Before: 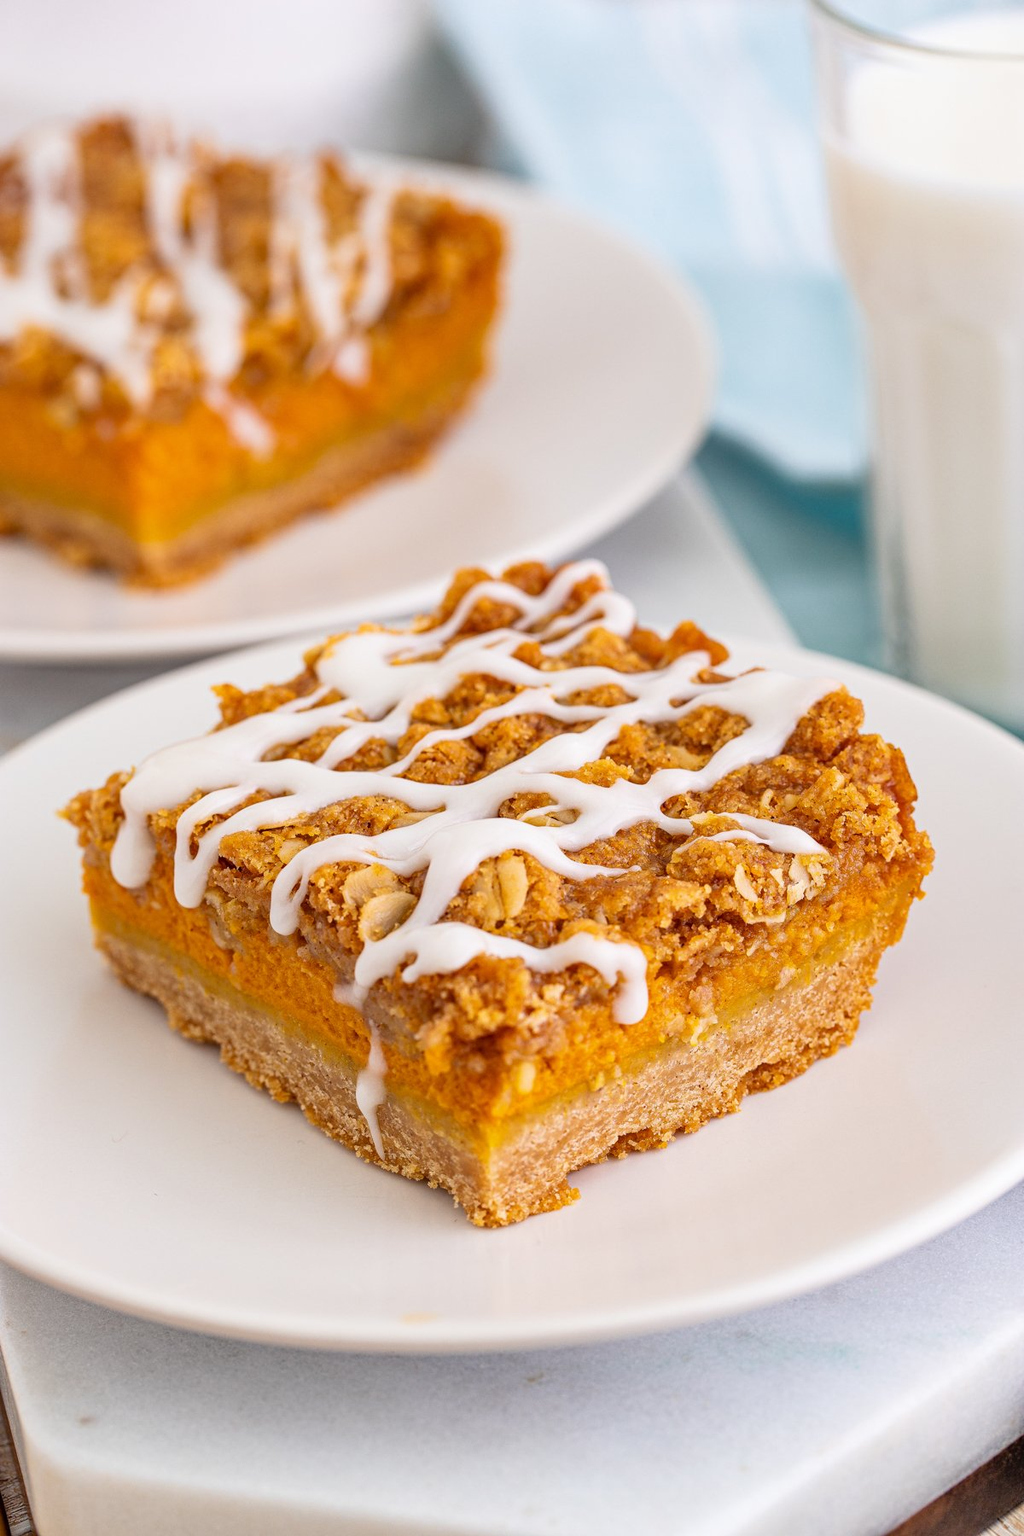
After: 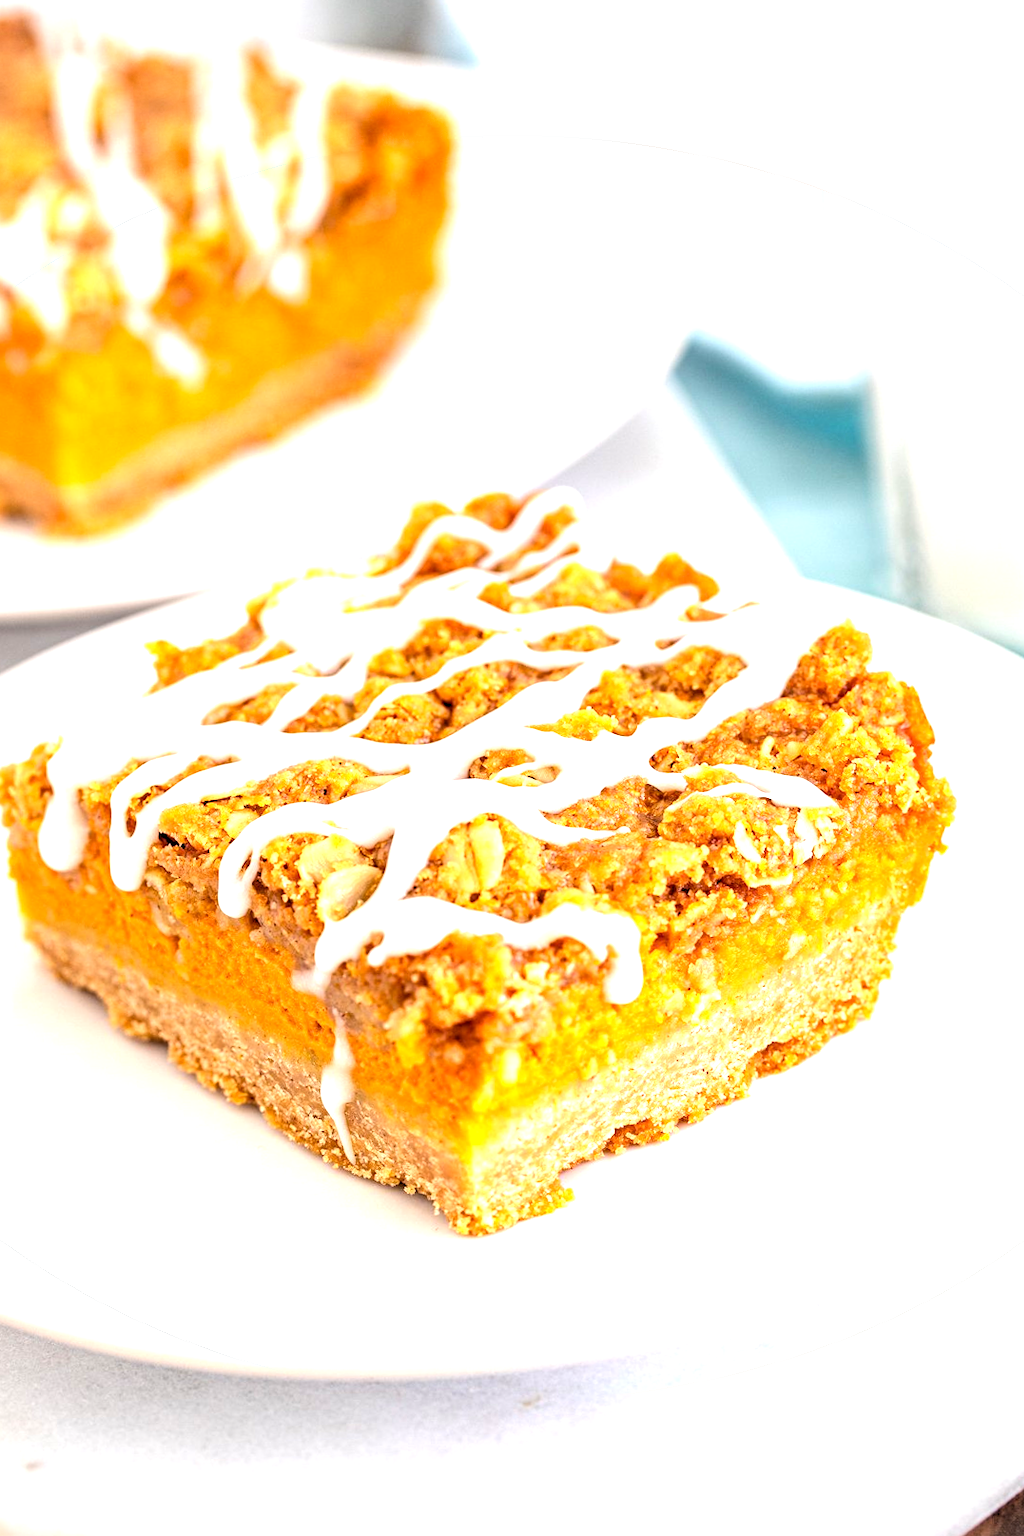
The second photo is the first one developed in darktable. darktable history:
exposure: black level correction 0.001, exposure 0.675 EV, compensate highlight preservation false
vignetting: fall-off start 100%, fall-off radius 71%, brightness -0.434, saturation -0.2, width/height ratio 1.178, dithering 8-bit output, unbound false
tone equalizer: -8 EV -1.08 EV, -7 EV -1.01 EV, -6 EV -0.867 EV, -5 EV -0.578 EV, -3 EV 0.578 EV, -2 EV 0.867 EV, -1 EV 1.01 EV, +0 EV 1.08 EV, edges refinement/feathering 500, mask exposure compensation -1.57 EV, preserve details no
crop and rotate: angle 1.96°, left 5.673%, top 5.673%
rgb levels: preserve colors sum RGB, levels [[0.038, 0.433, 0.934], [0, 0.5, 1], [0, 0.5, 1]]
